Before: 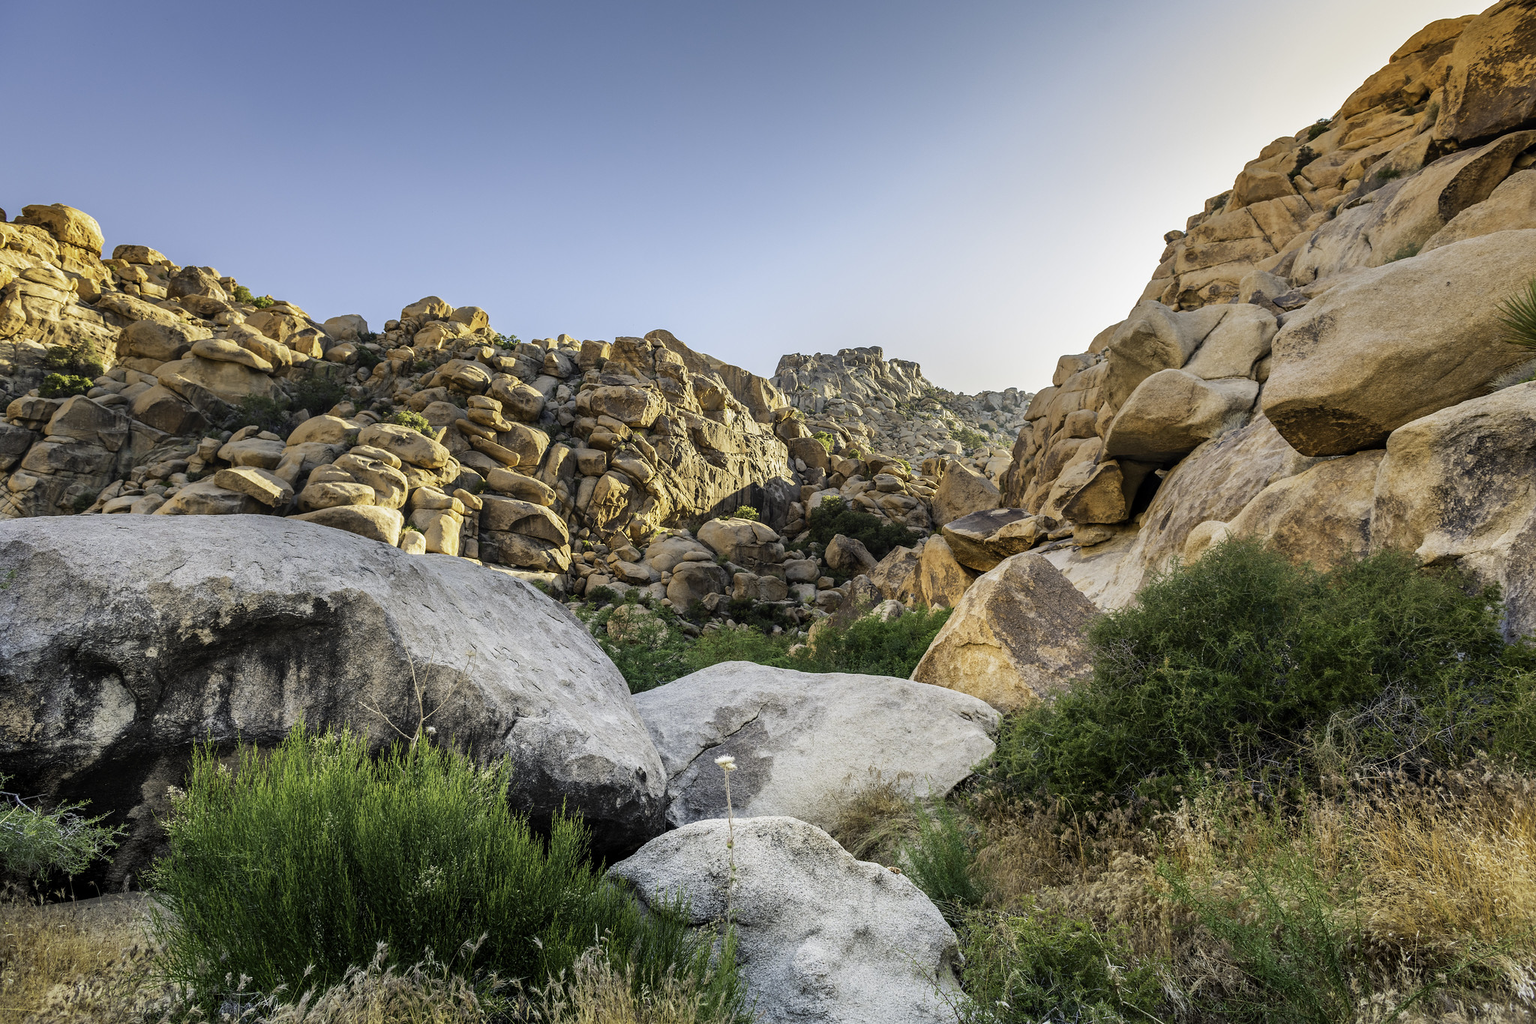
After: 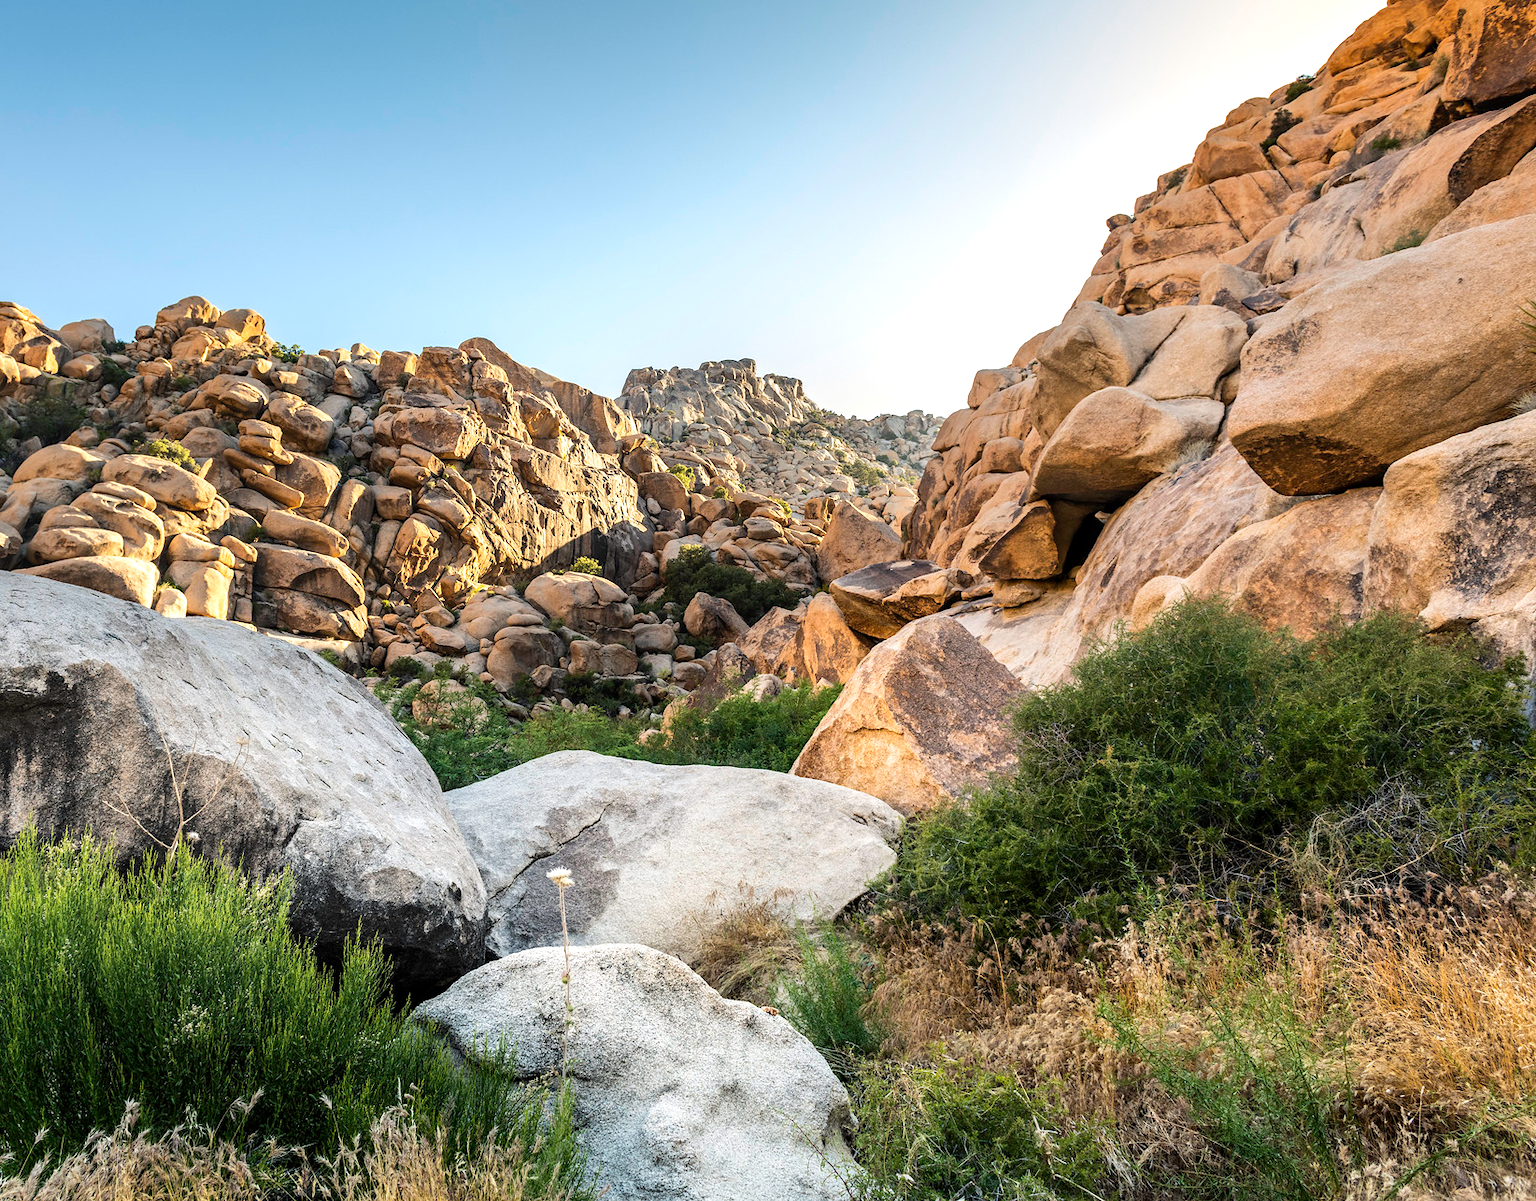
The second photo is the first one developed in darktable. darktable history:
crop and rotate: left 18.013%, top 5.756%, right 1.693%
tone equalizer: -8 EV -0.449 EV, -7 EV -0.38 EV, -6 EV -0.323 EV, -5 EV -0.193 EV, -3 EV 0.228 EV, -2 EV 0.313 EV, -1 EV 0.382 EV, +0 EV 0.389 EV, edges refinement/feathering 500, mask exposure compensation -1.57 EV, preserve details no
exposure: compensate highlight preservation false
